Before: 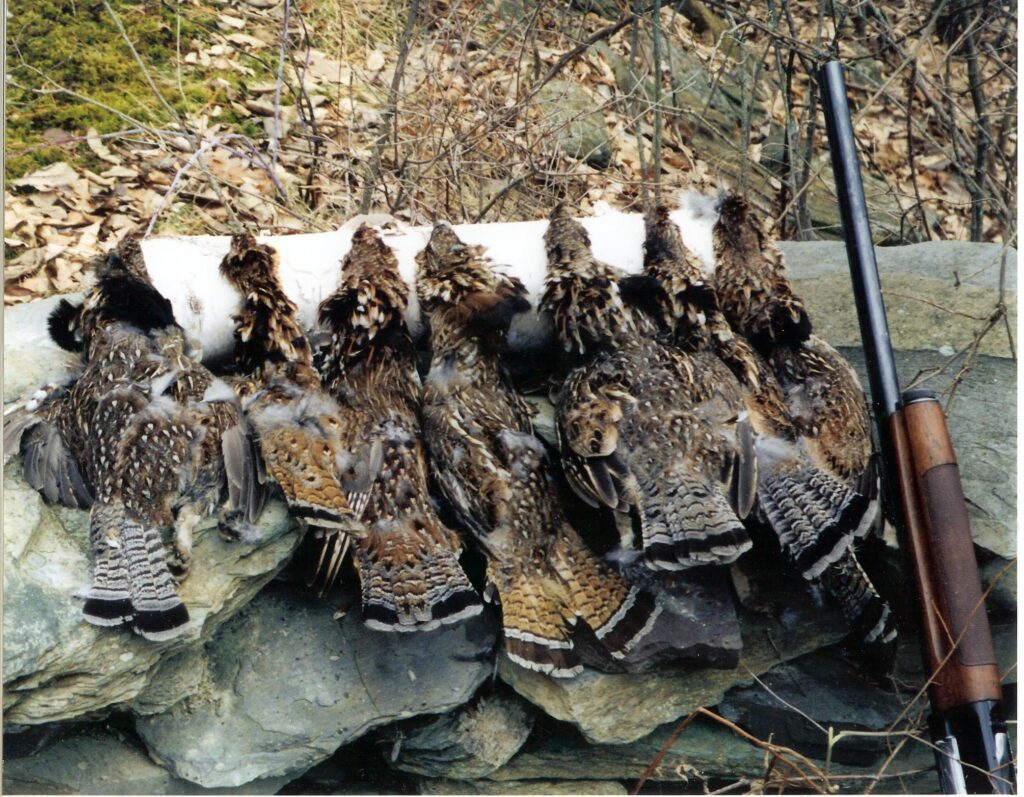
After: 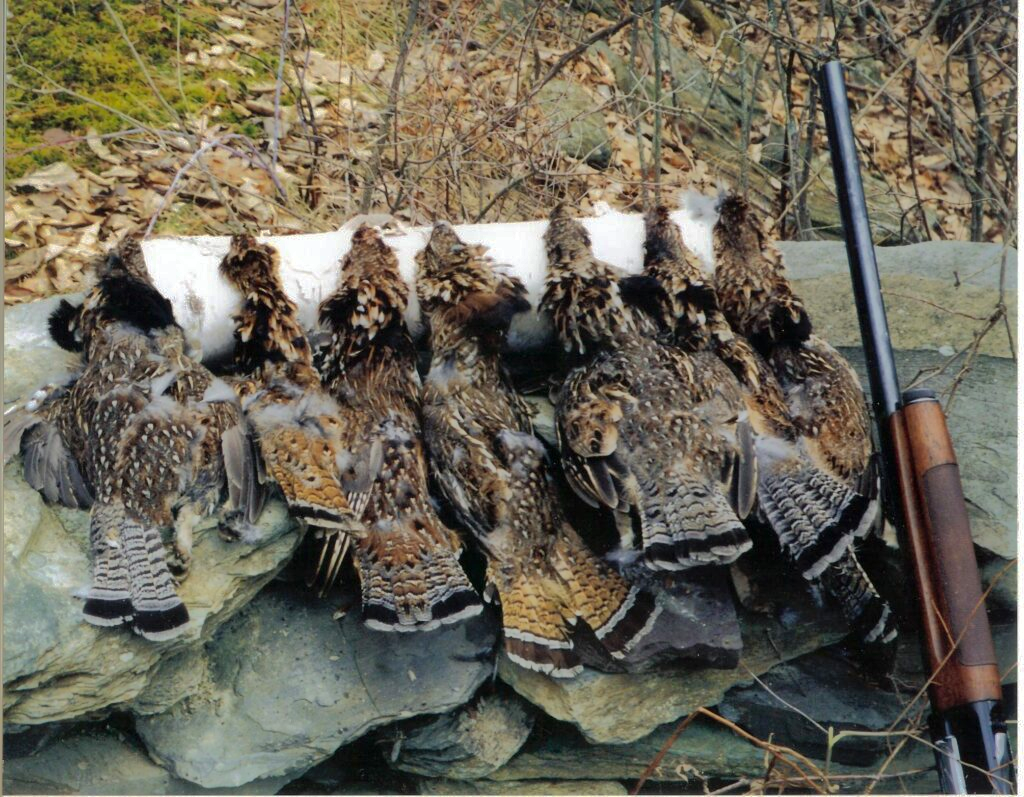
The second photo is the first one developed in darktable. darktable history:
shadows and highlights: shadows 38.43, highlights -74.54
color correction: saturation 1.1
